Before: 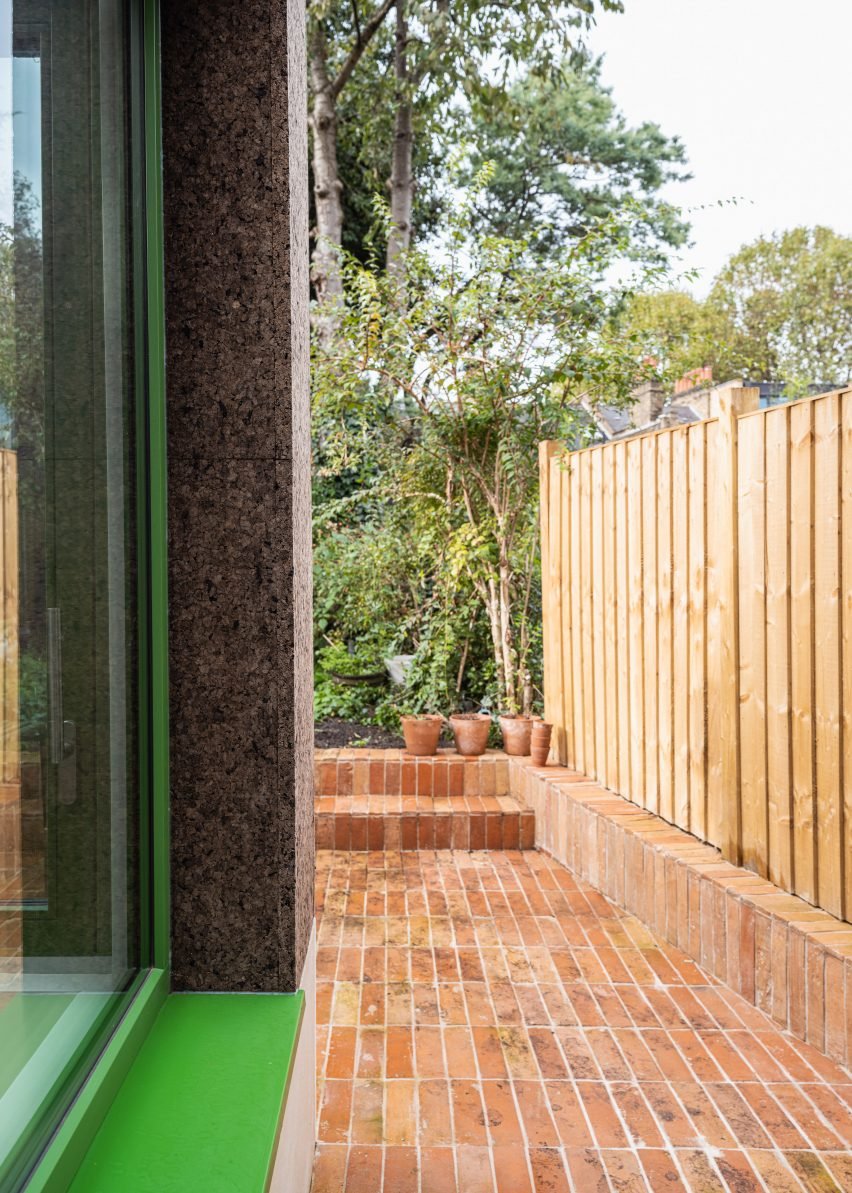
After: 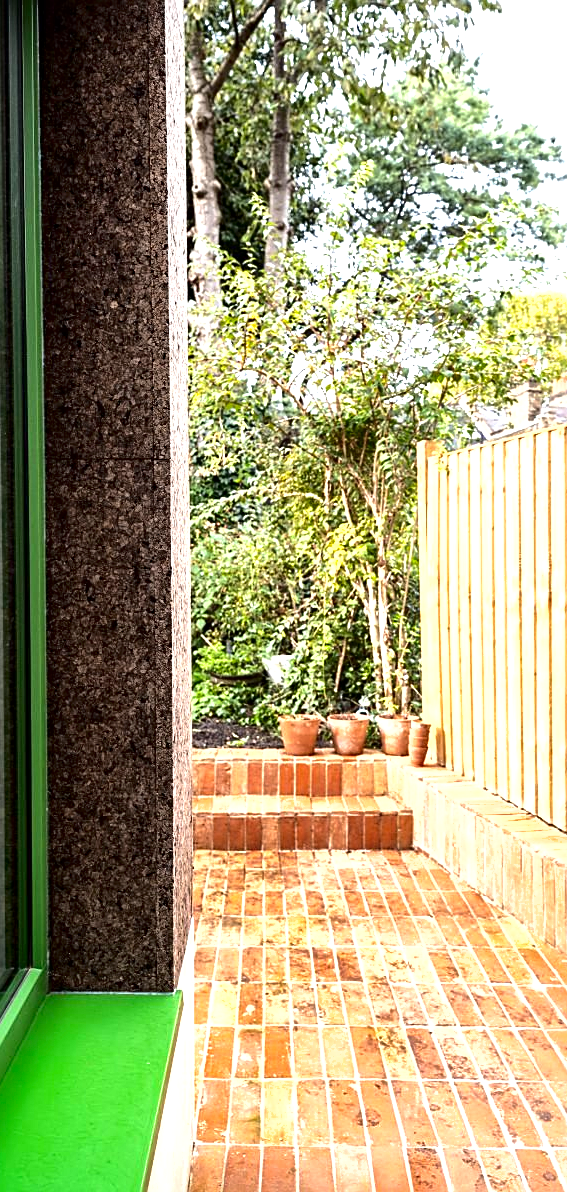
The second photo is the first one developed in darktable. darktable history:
crop and rotate: left 14.436%, right 18.898%
sharpen: on, module defaults
contrast brightness saturation: contrast 0.2, brightness -0.11, saturation 0.1
exposure: black level correction 0, exposure 0.95 EV, compensate exposure bias true, compensate highlight preservation false
color balance rgb: global vibrance 1%, saturation formula JzAzBz (2021)
shadows and highlights: shadows 10, white point adjustment 1, highlights -40
local contrast: mode bilateral grid, contrast 20, coarseness 50, detail 148%, midtone range 0.2
